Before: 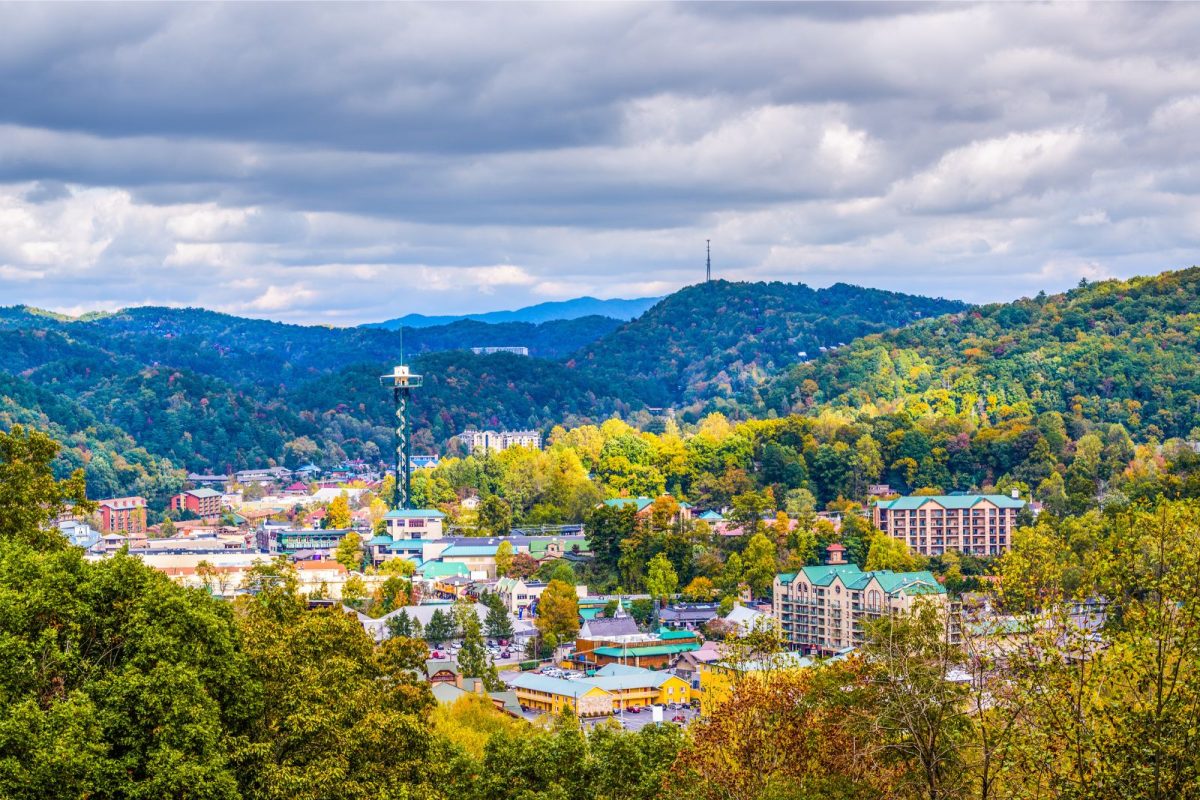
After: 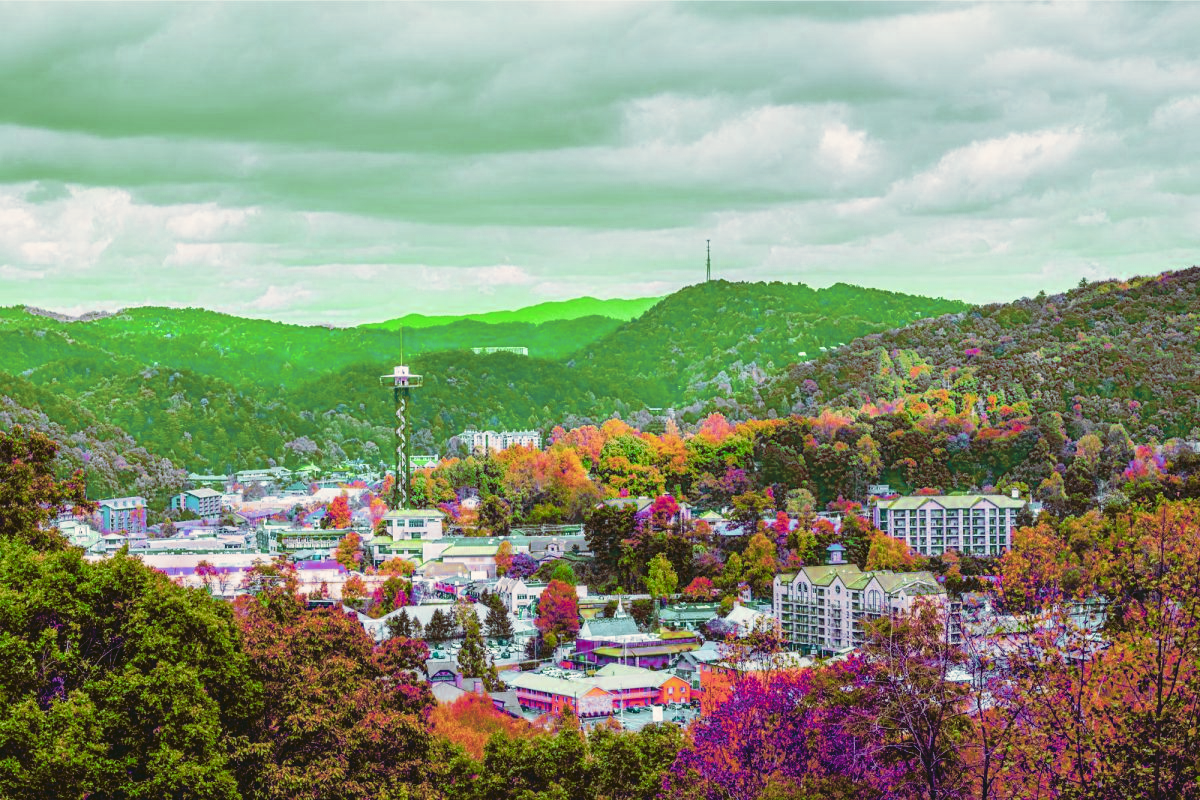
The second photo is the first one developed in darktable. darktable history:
tone curve: curves: ch0 [(0, 0) (0.003, 0.026) (0.011, 0.024) (0.025, 0.022) (0.044, 0.031) (0.069, 0.067) (0.1, 0.094) (0.136, 0.102) (0.177, 0.14) (0.224, 0.189) (0.277, 0.238) (0.335, 0.325) (0.399, 0.379) (0.468, 0.453) (0.543, 0.528) (0.623, 0.609) (0.709, 0.695) (0.801, 0.793) (0.898, 0.898) (1, 1)], preserve colors none
color look up table: target L [87.08, 84.26, 57.29, 77.81, 62.37, 34.13, 79.53, 58.73, 64.85, 36.8, 62.18, 56.64, 45.62, 13.72, 40.86, 20.88, 17.16, 58.46, 58.48, 55.69, 43.98, 70.49, 44.74, 62.82, 73.58, 57.41, 30.63, 48.35, 38.49, 13.53, 87.28, 81.97, 83.4, 62.56, 70.5, 89.43, 62.49, 52.34, 43.87, 70.08, 28.72, 40.3, 15.24, 94.97, 91.53, 78.18, 83.01, 61.46, 27.39], target a [-19.3, 1.798, 52.08, -47.17, 18.92, 60.2, -3.223, -54.71, 5.942, 50.86, -23.35, -18.54, -41.66, 36.17, -4.077, 31.07, 0.572, 55.88, 22.26, 32.99, 63.7, -25.51, 71.28, -20.11, -37.19, -36.36, 46.8, -26.96, -20.11, 27.72, -5.395, -24.41, -20.39, -34.77, -28.96, -32.18, -35.08, -2.865, -13.93, -32.12, -19.74, -21.21, -1.141, -6.657, -39.21, -10.42, -62.19, -19.74, -0.889], target b [32.72, 80.09, 49.18, 73.46, -29.73, -55.81, 22.12, 46.78, -15.26, 0.221, 58.28, 22.3, 26.74, -44.06, 36.78, 3.316, 22.37, 4.195, -49.82, -35.01, 19.36, -7.423, -56.86, -37.25, -14.52, -10.91, -31.32, -11.99, -8.554, -33.15, -4.982, -6.57, -2.433, -10.18, -8.259, -9.124, -10.93, -4.988, -1.877, -7.798, -4.979, -4.431, -0.342, 18.59, 52.46, 60.58, 67.74, 37.58, 20.81], num patches 49
